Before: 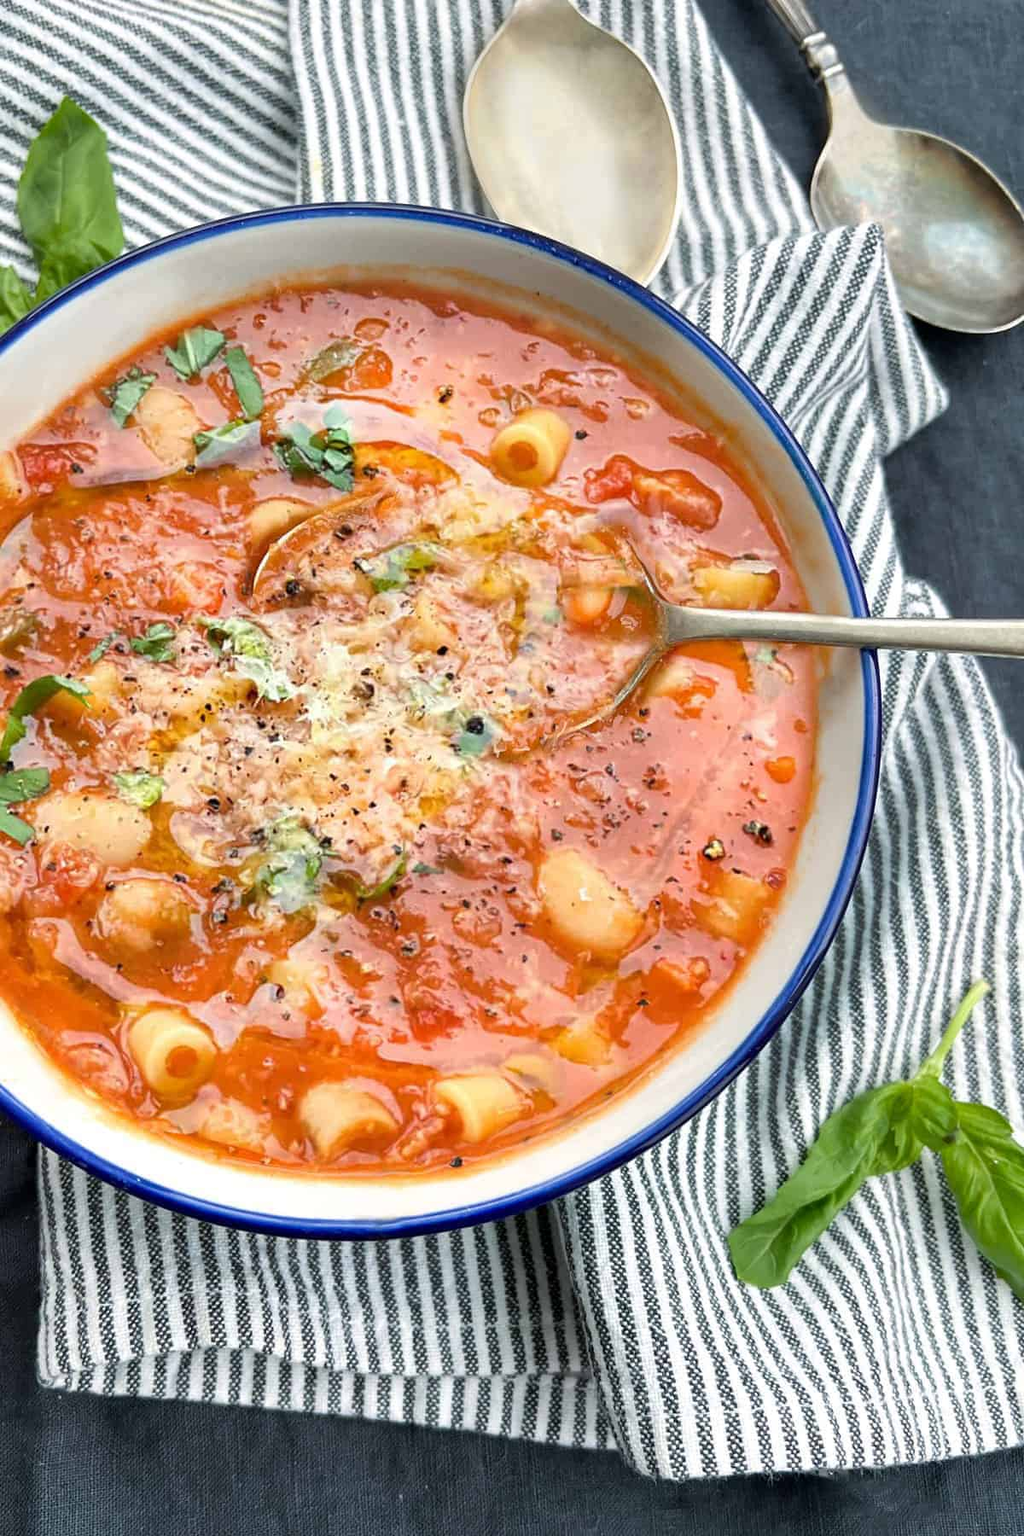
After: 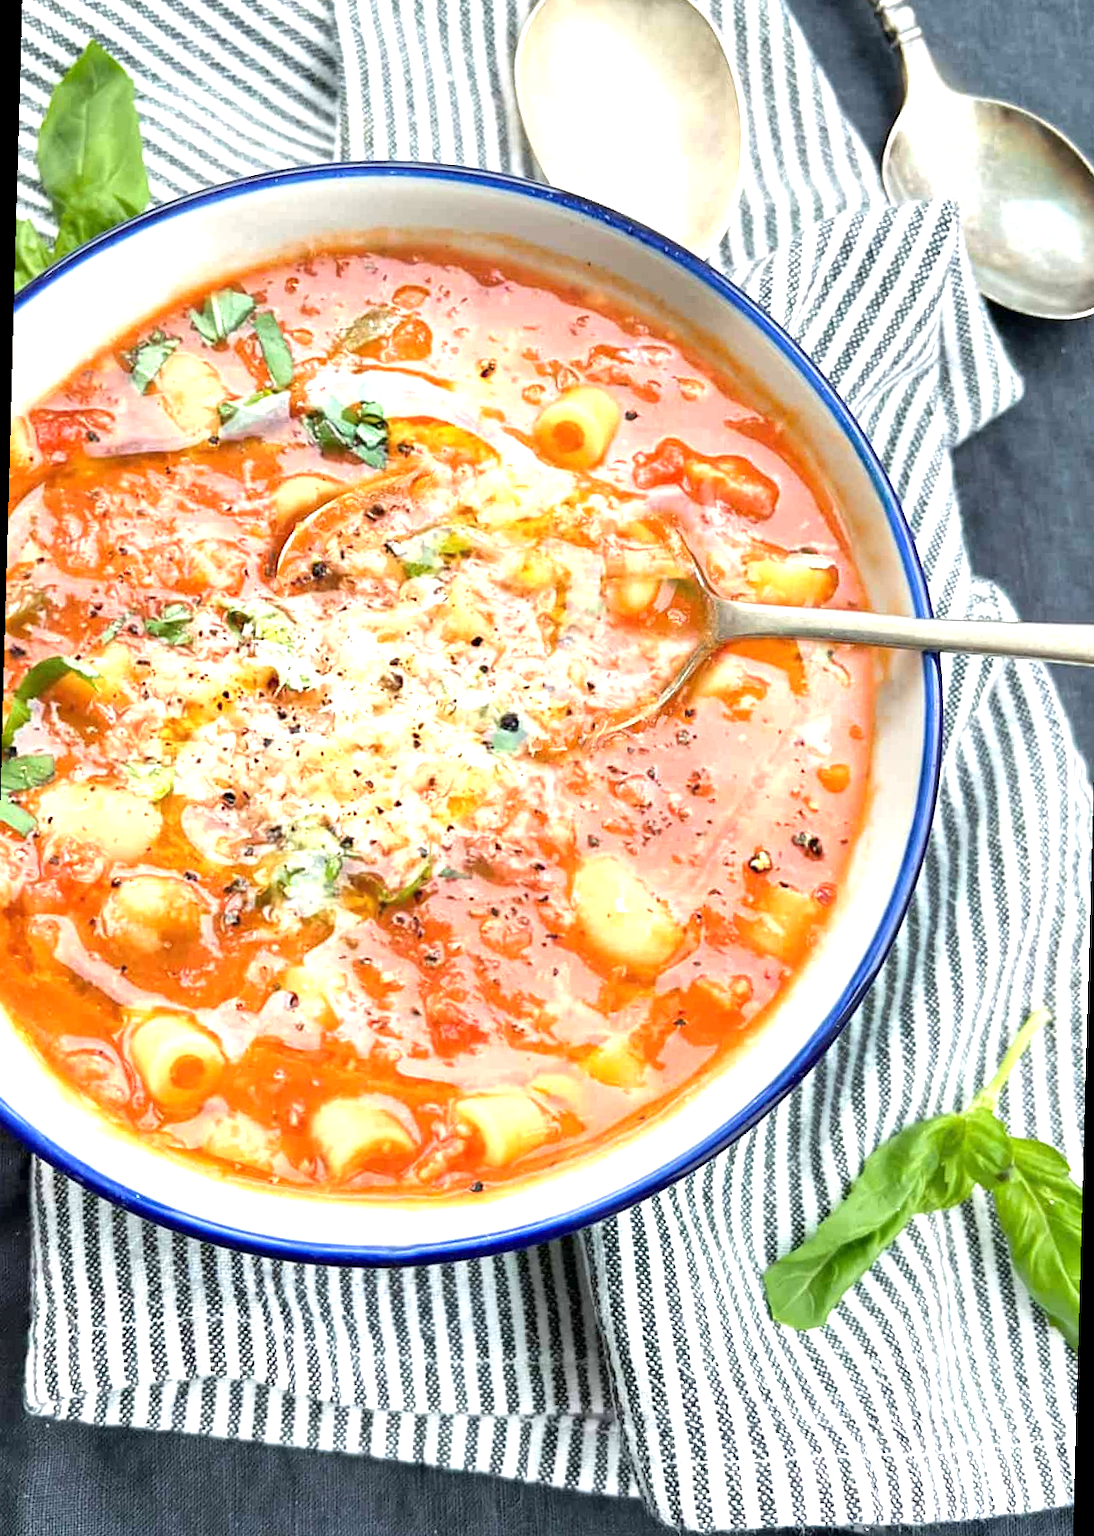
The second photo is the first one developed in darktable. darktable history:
rotate and perspective: rotation 1.57°, crop left 0.018, crop right 0.982, crop top 0.039, crop bottom 0.961
exposure: exposure 0.921 EV, compensate highlight preservation false
